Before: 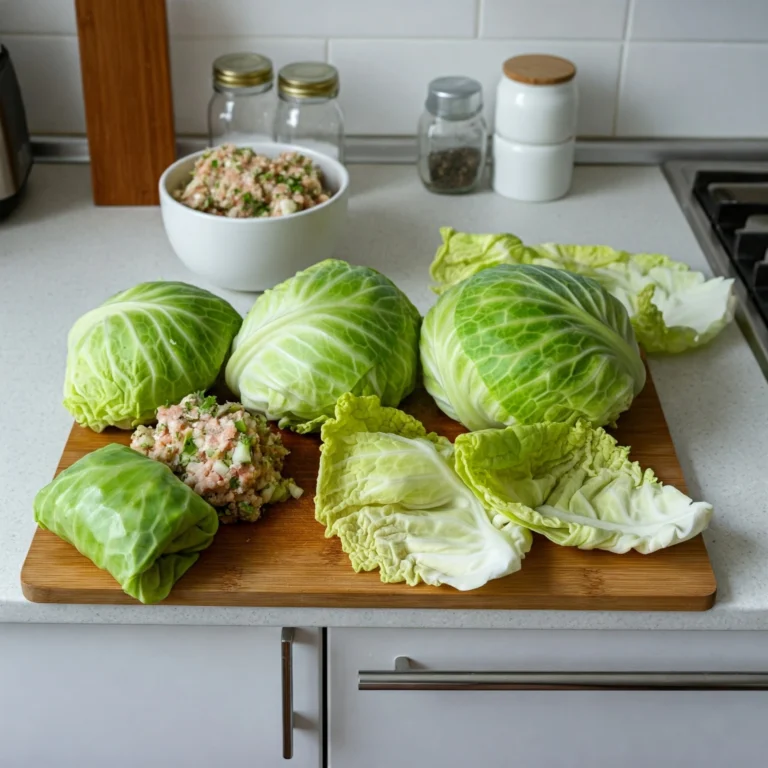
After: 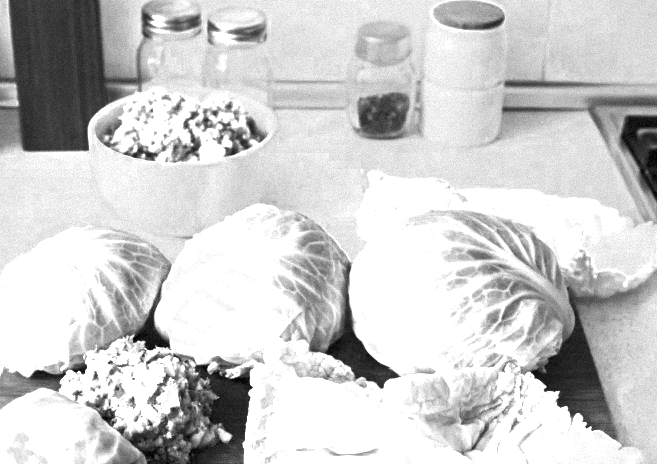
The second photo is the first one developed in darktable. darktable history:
crop and rotate: left 9.345%, top 7.22%, right 4.982%, bottom 32.331%
grain: mid-tones bias 0%
tone equalizer: on, module defaults
color correction: highlights a* -7.23, highlights b* -0.161, shadows a* 20.08, shadows b* 11.73
exposure: black level correction 0, exposure 1.55 EV, compensate exposure bias true, compensate highlight preservation false
color zones: curves: ch0 [(0.002, 0.589) (0.107, 0.484) (0.146, 0.249) (0.217, 0.352) (0.309, 0.525) (0.39, 0.404) (0.455, 0.169) (0.597, 0.055) (0.724, 0.212) (0.775, 0.691) (0.869, 0.571) (1, 0.587)]; ch1 [(0, 0) (0.143, 0) (0.286, 0) (0.429, 0) (0.571, 0) (0.714, 0) (0.857, 0)]
color balance rgb: perceptual saturation grading › mid-tones 6.33%, perceptual saturation grading › shadows 72.44%, perceptual brilliance grading › highlights 11.59%, contrast 5.05%
